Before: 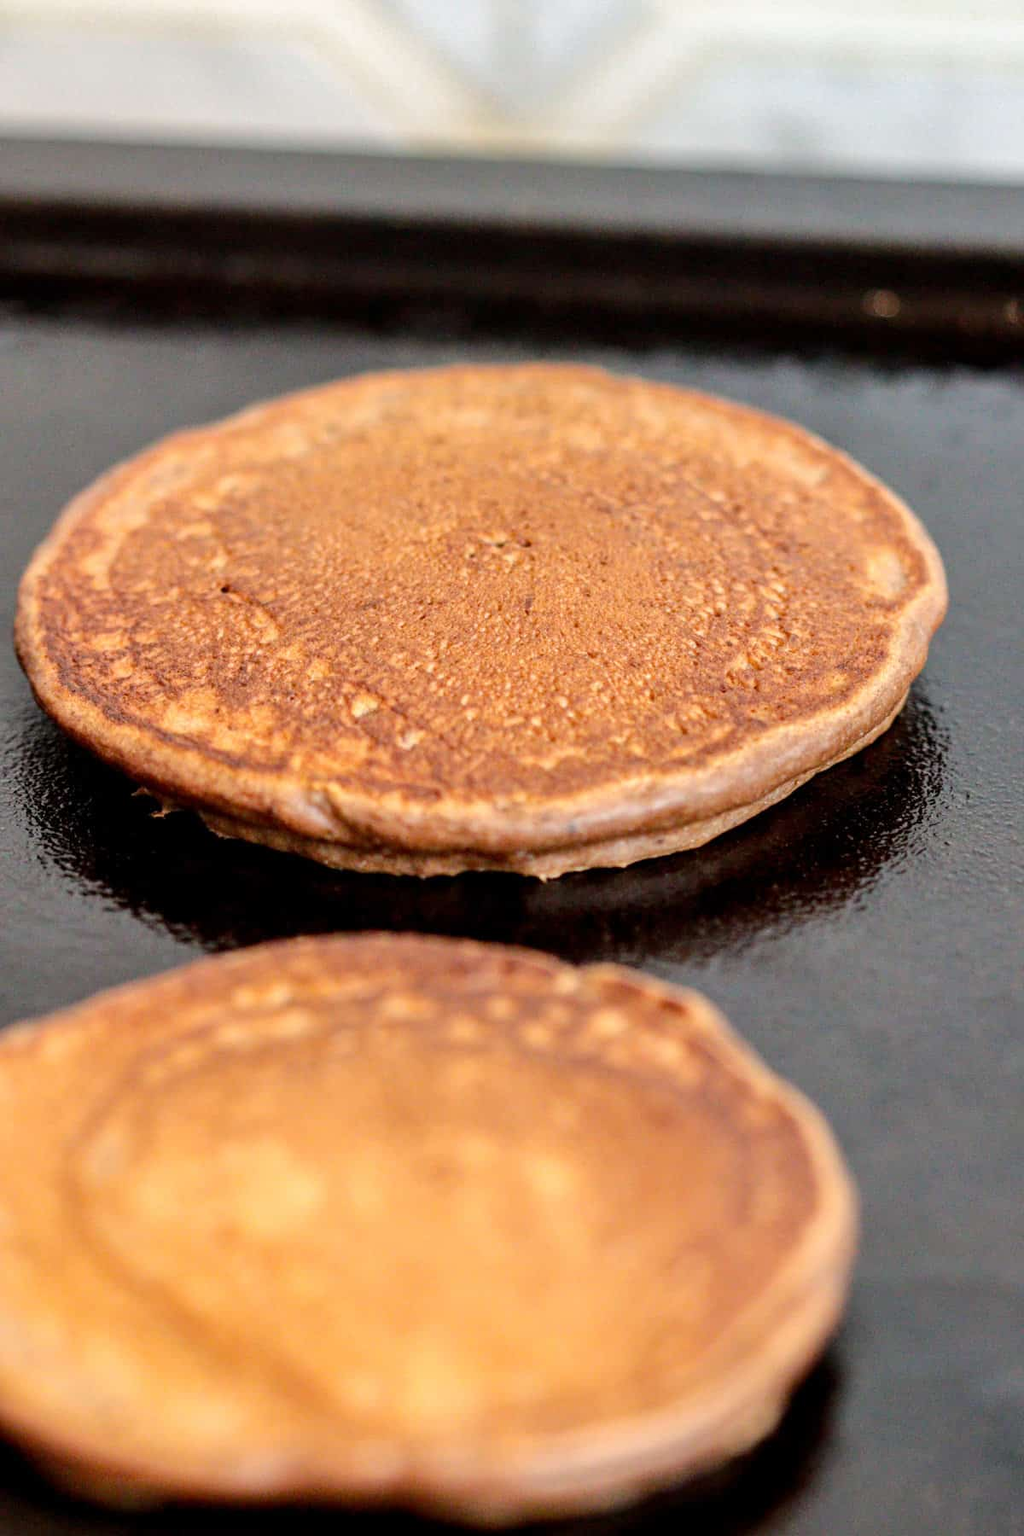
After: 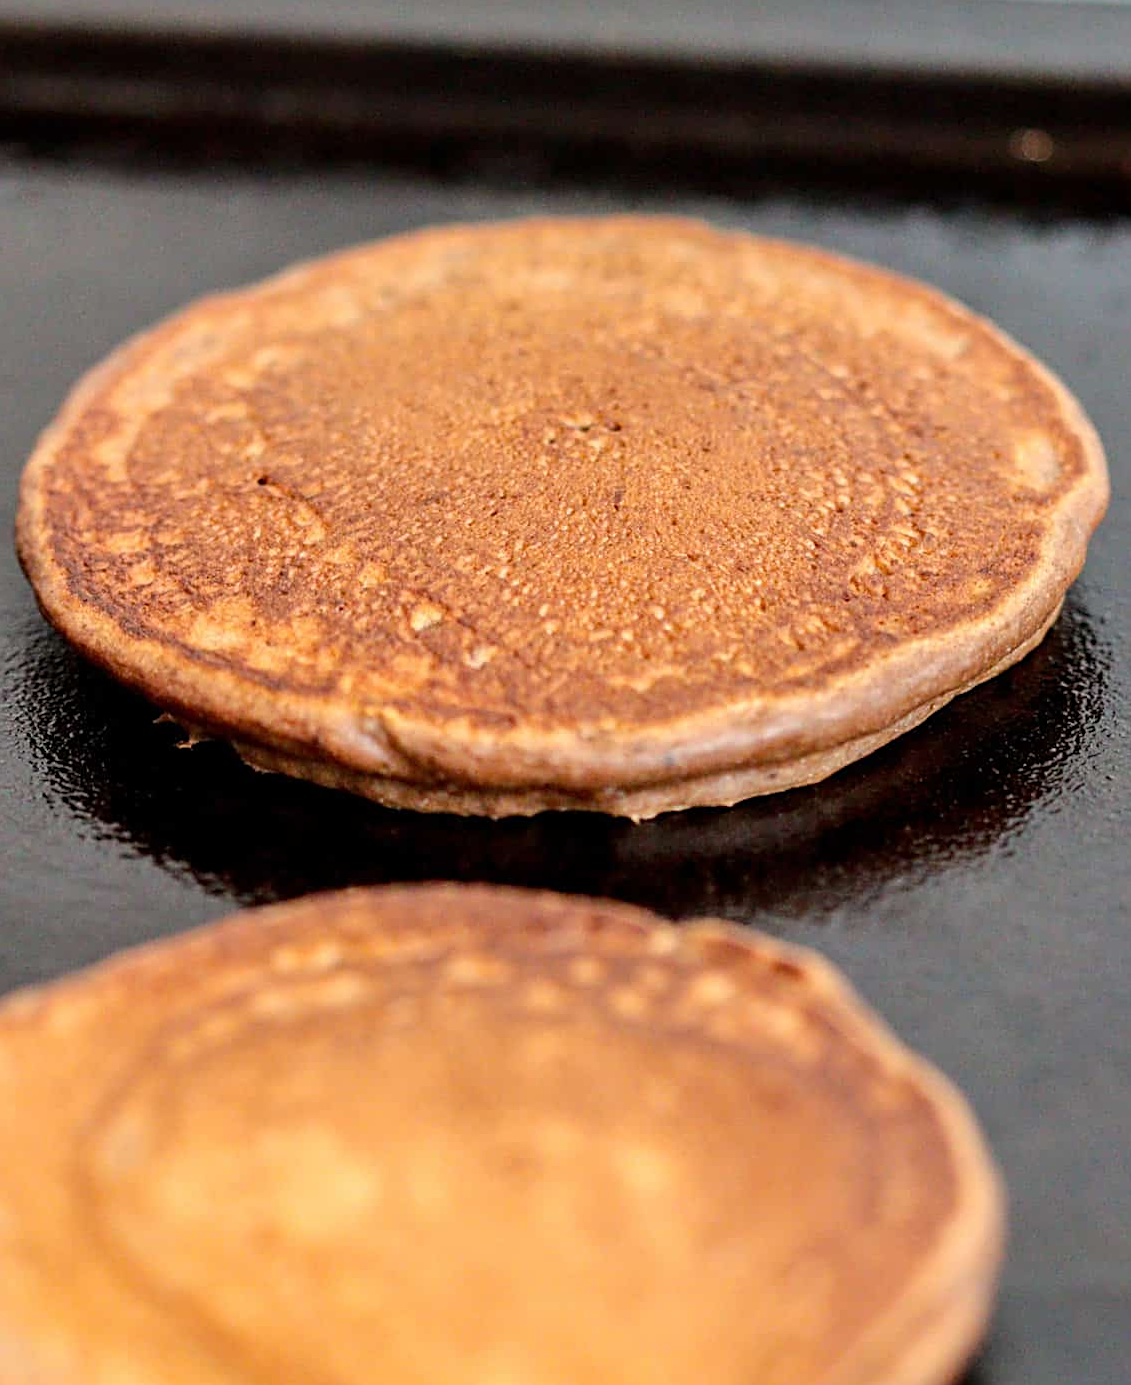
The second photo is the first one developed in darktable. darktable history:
sharpen: on, module defaults
crop and rotate: angle 0.064°, top 11.643%, right 5.535%, bottom 11.23%
